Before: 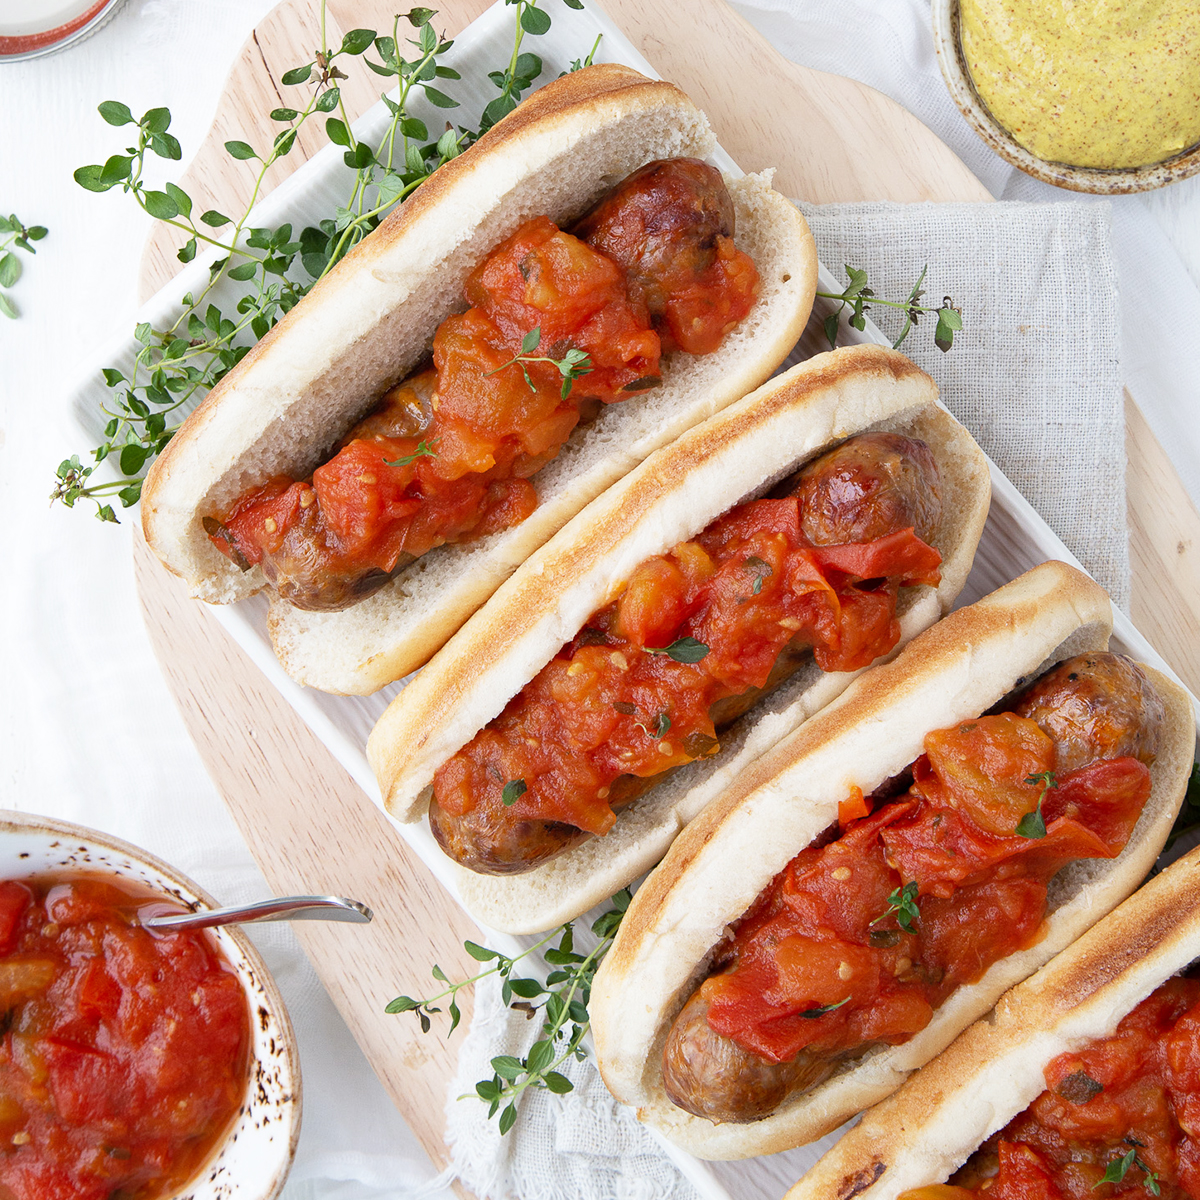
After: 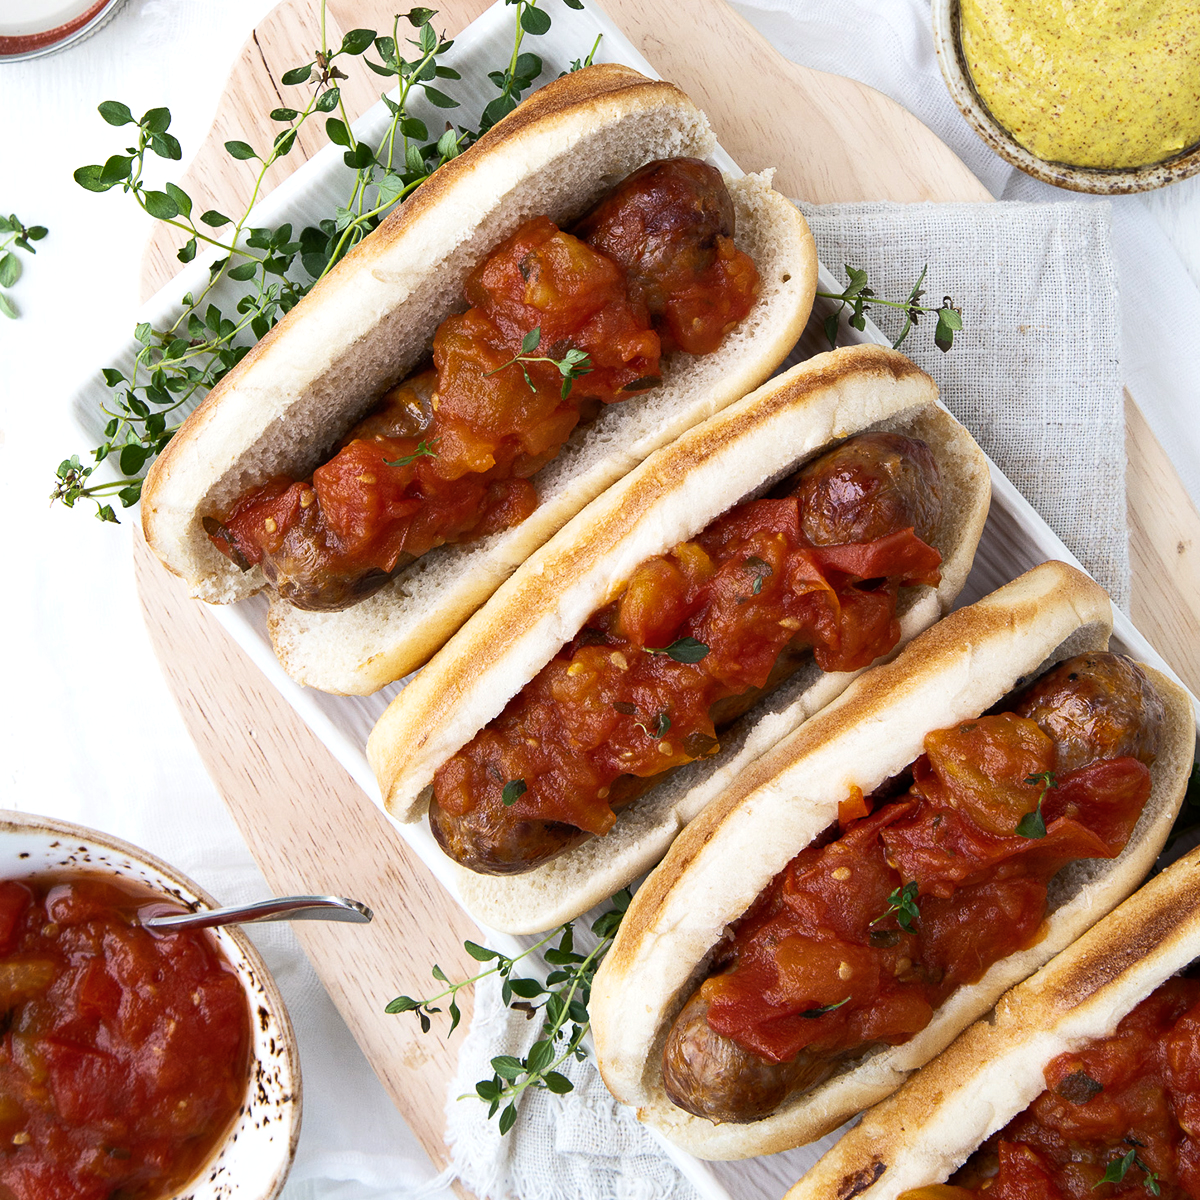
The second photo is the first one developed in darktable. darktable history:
color balance rgb: shadows lift › chroma 0.647%, shadows lift › hue 114.99°, perceptual saturation grading › global saturation 9.573%, perceptual brilliance grading › highlights 3.682%, perceptual brilliance grading › mid-tones -19.059%, perceptual brilliance grading › shadows -41.738%, global vibrance 20%
